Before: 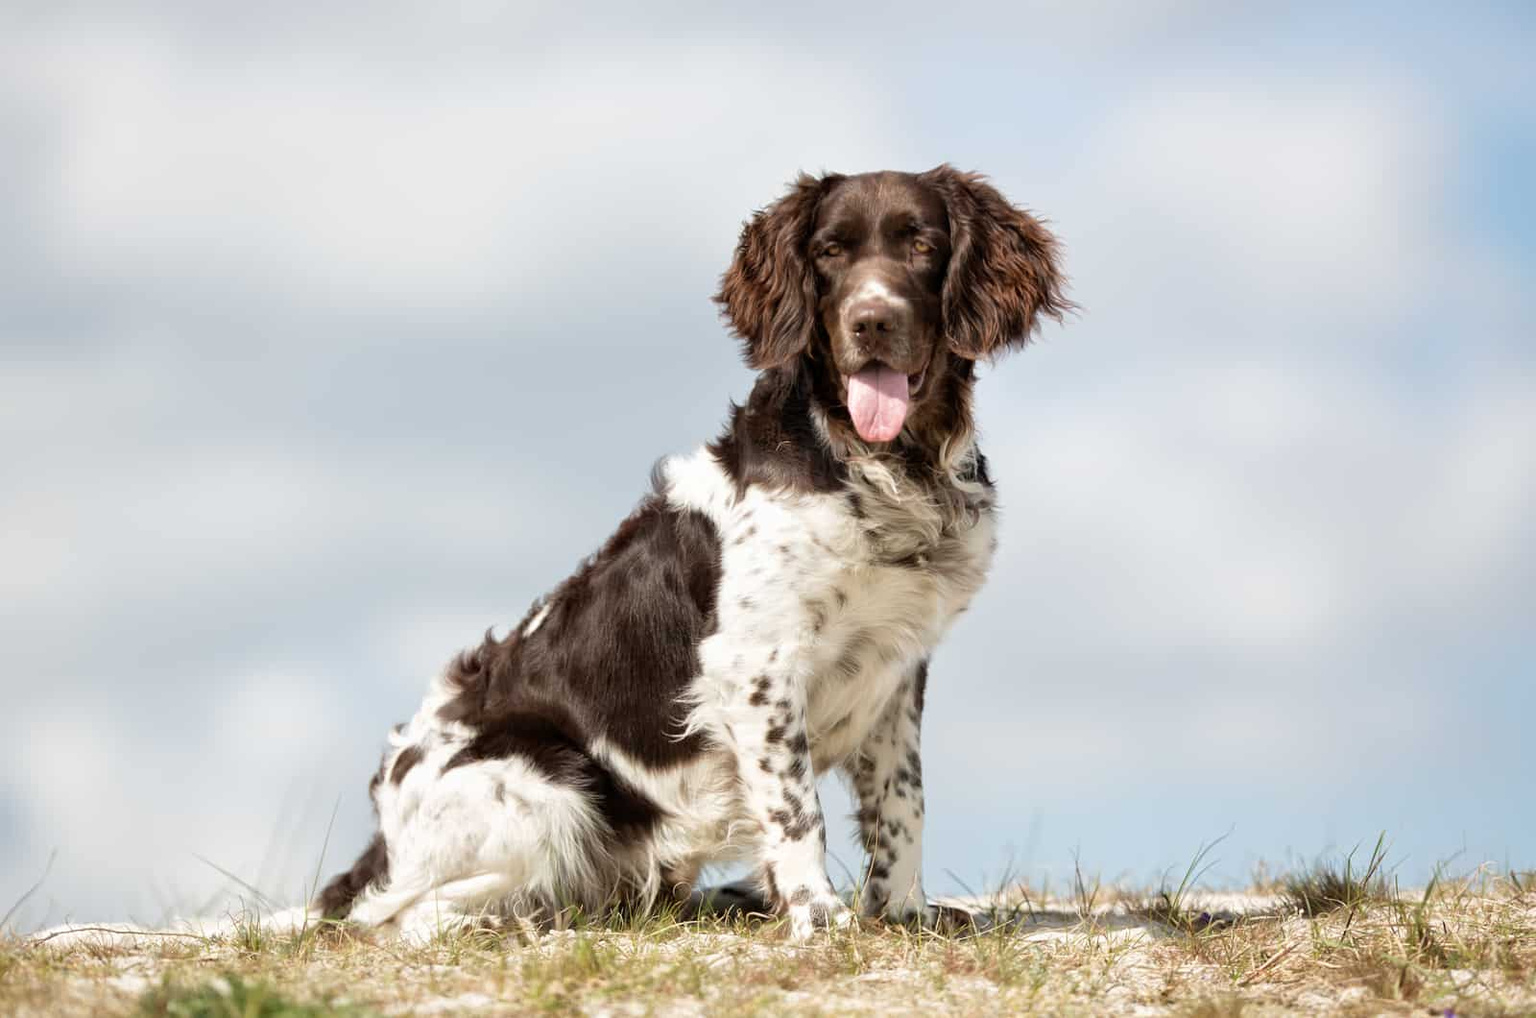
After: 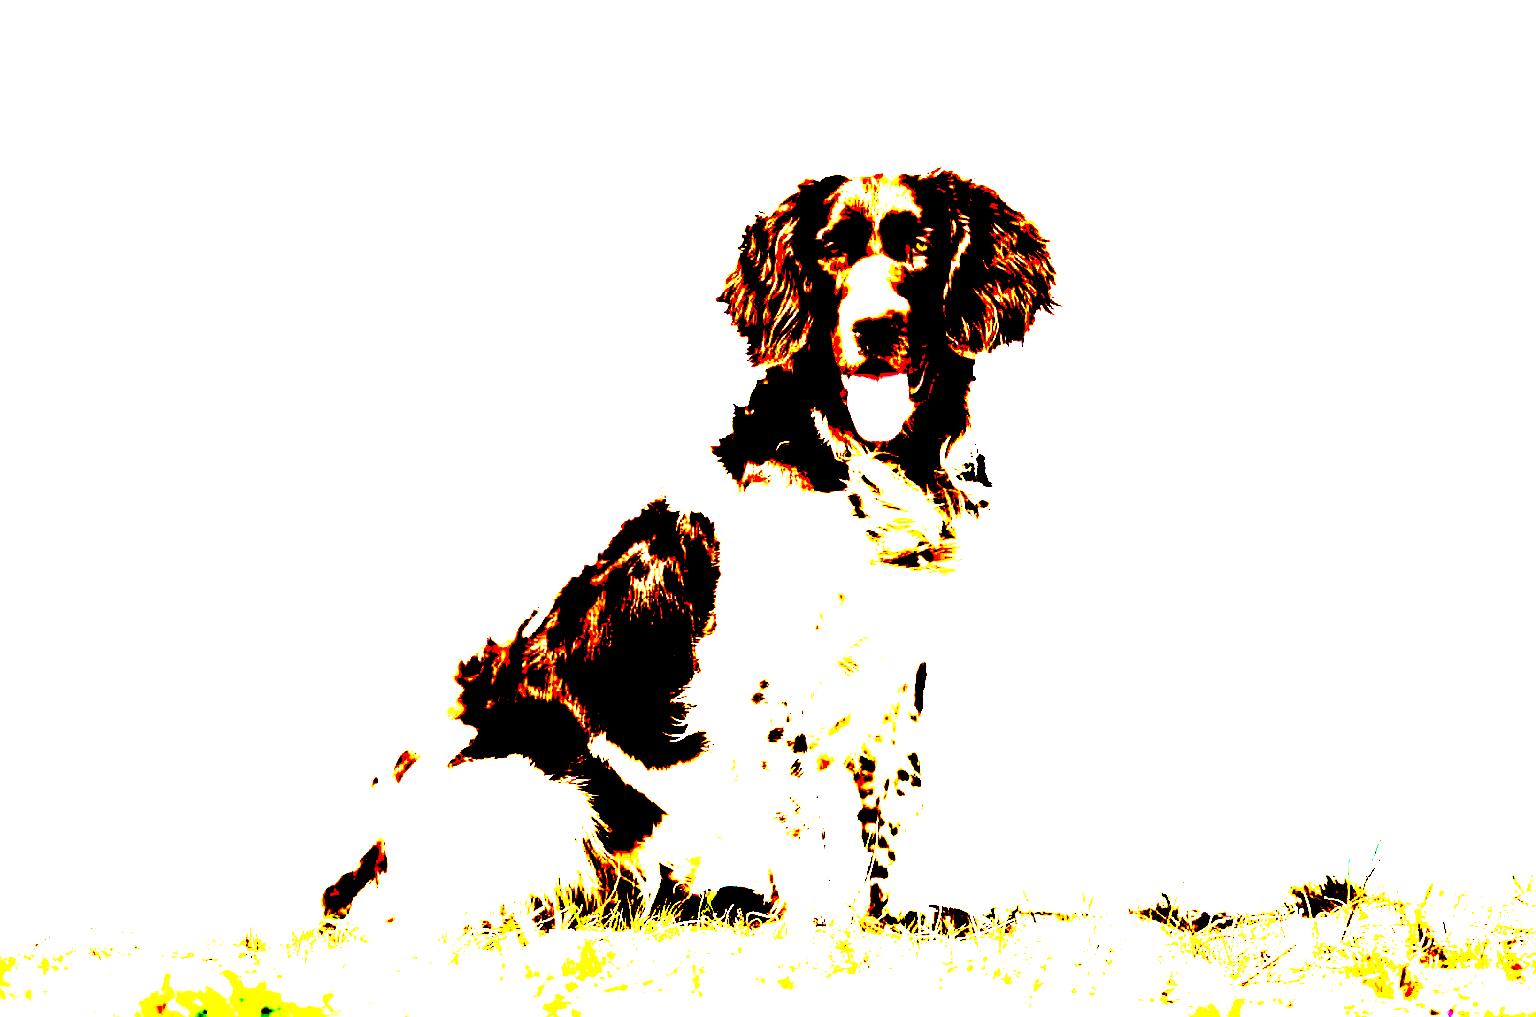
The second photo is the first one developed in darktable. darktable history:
exposure: black level correction 0.099, exposure 3.021 EV, compensate exposure bias true, compensate highlight preservation false
